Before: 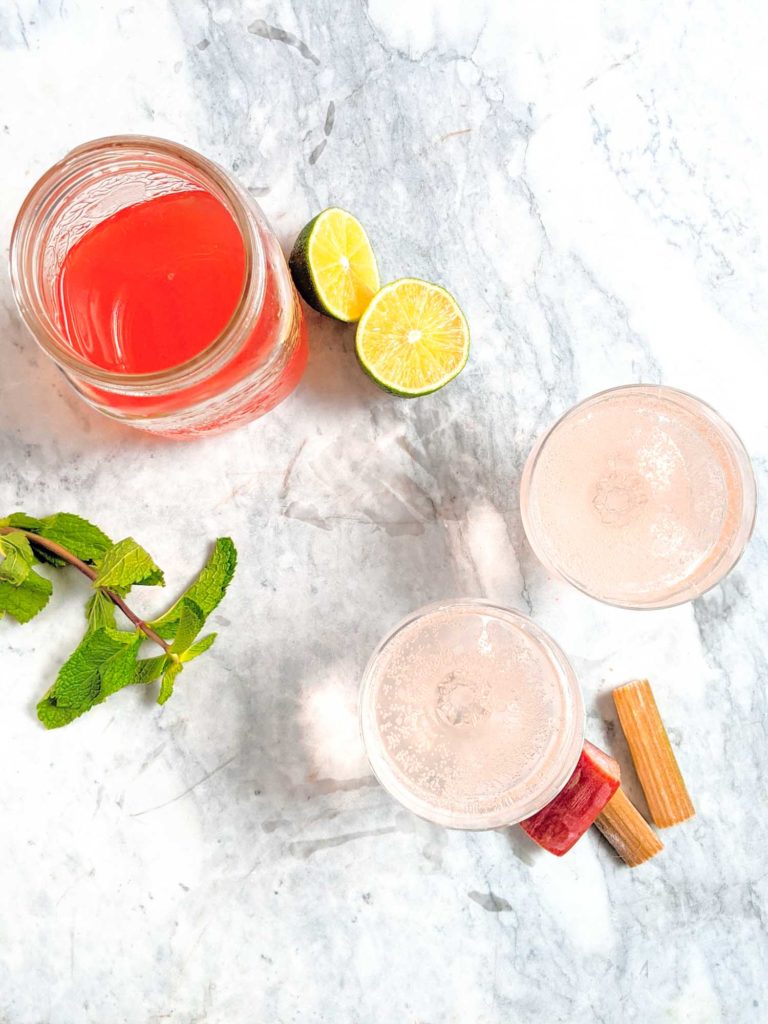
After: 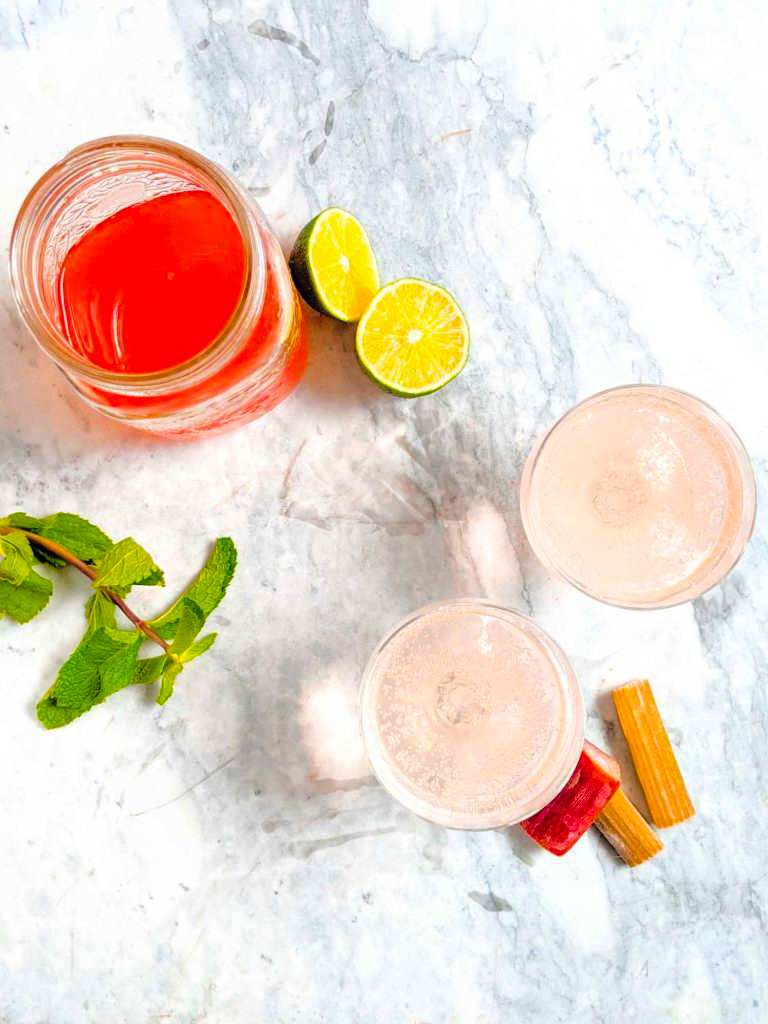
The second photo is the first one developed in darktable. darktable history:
color balance rgb: power › hue 61.44°, perceptual saturation grading › global saturation 28.289%, perceptual saturation grading › mid-tones 12.762%, perceptual saturation grading › shadows 11.148%, global vibrance 22.605%
